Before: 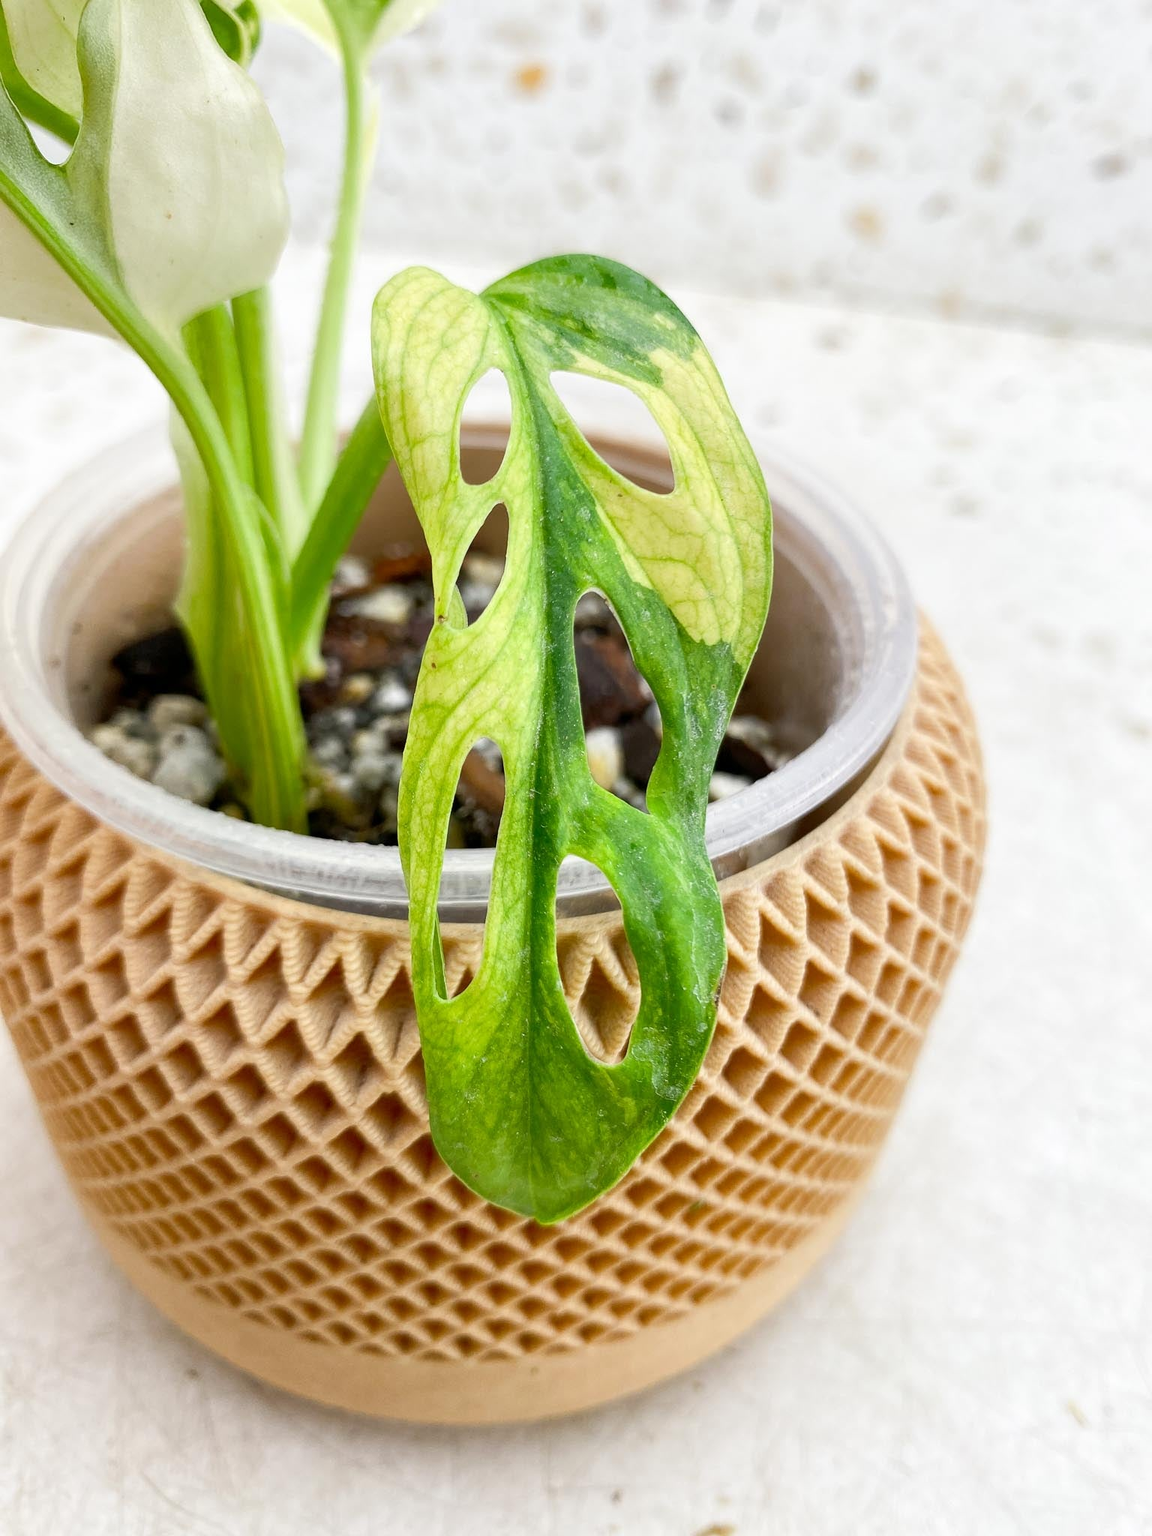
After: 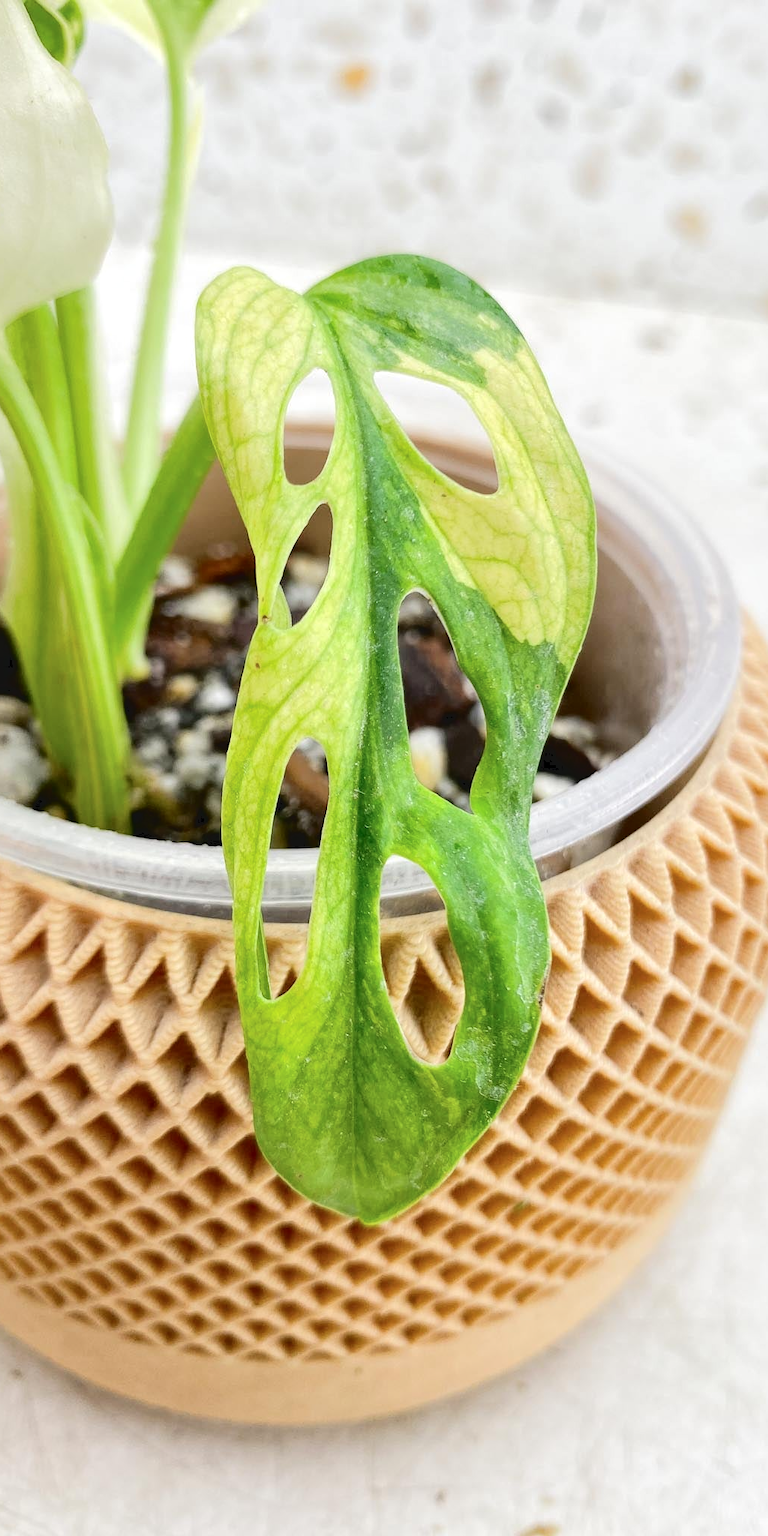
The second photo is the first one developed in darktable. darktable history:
crop and rotate: left 15.337%, right 17.881%
local contrast: mode bilateral grid, contrast 21, coarseness 51, detail 119%, midtone range 0.2
tone curve: curves: ch0 [(0, 0) (0.003, 0.064) (0.011, 0.065) (0.025, 0.061) (0.044, 0.068) (0.069, 0.083) (0.1, 0.102) (0.136, 0.126) (0.177, 0.172) (0.224, 0.225) (0.277, 0.306) (0.335, 0.397) (0.399, 0.483) (0.468, 0.56) (0.543, 0.634) (0.623, 0.708) (0.709, 0.77) (0.801, 0.832) (0.898, 0.899) (1, 1)], color space Lab, independent channels, preserve colors none
